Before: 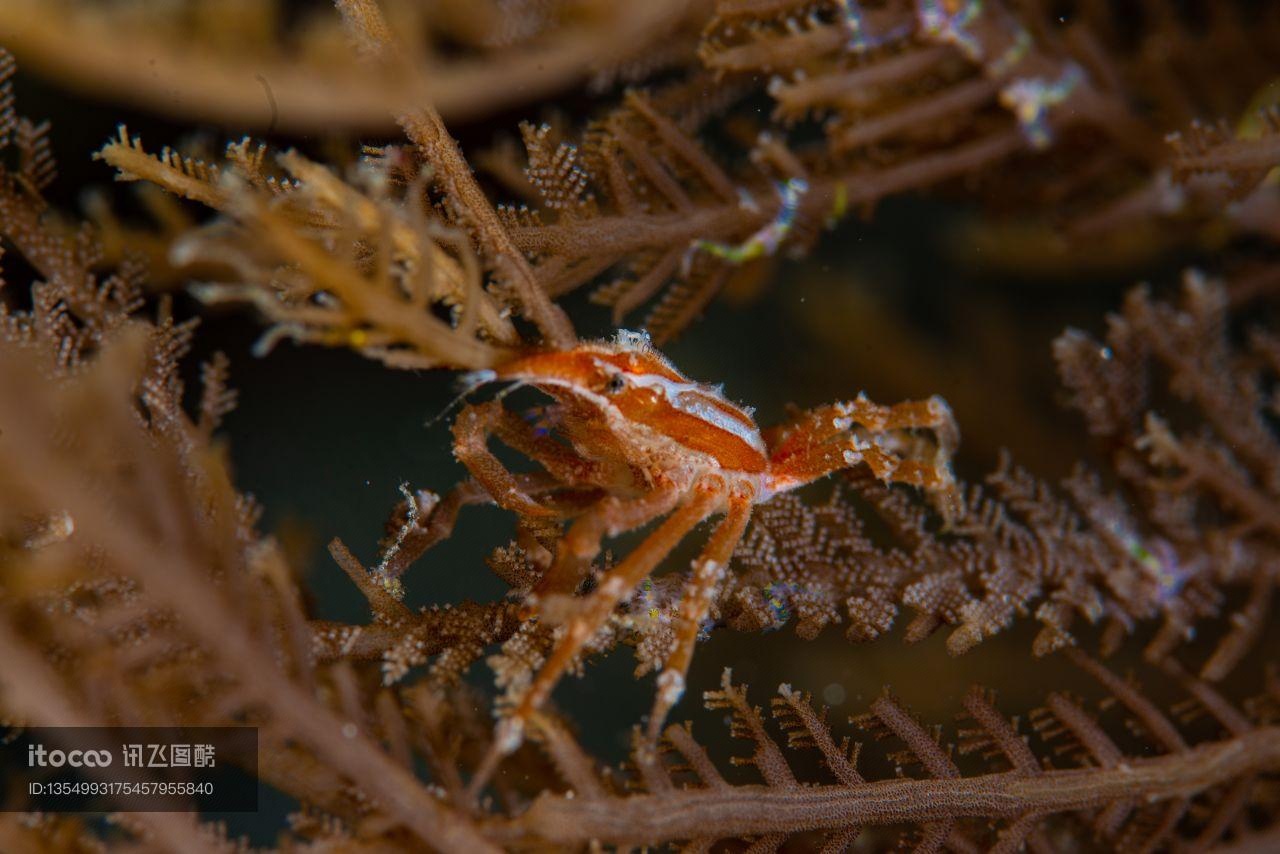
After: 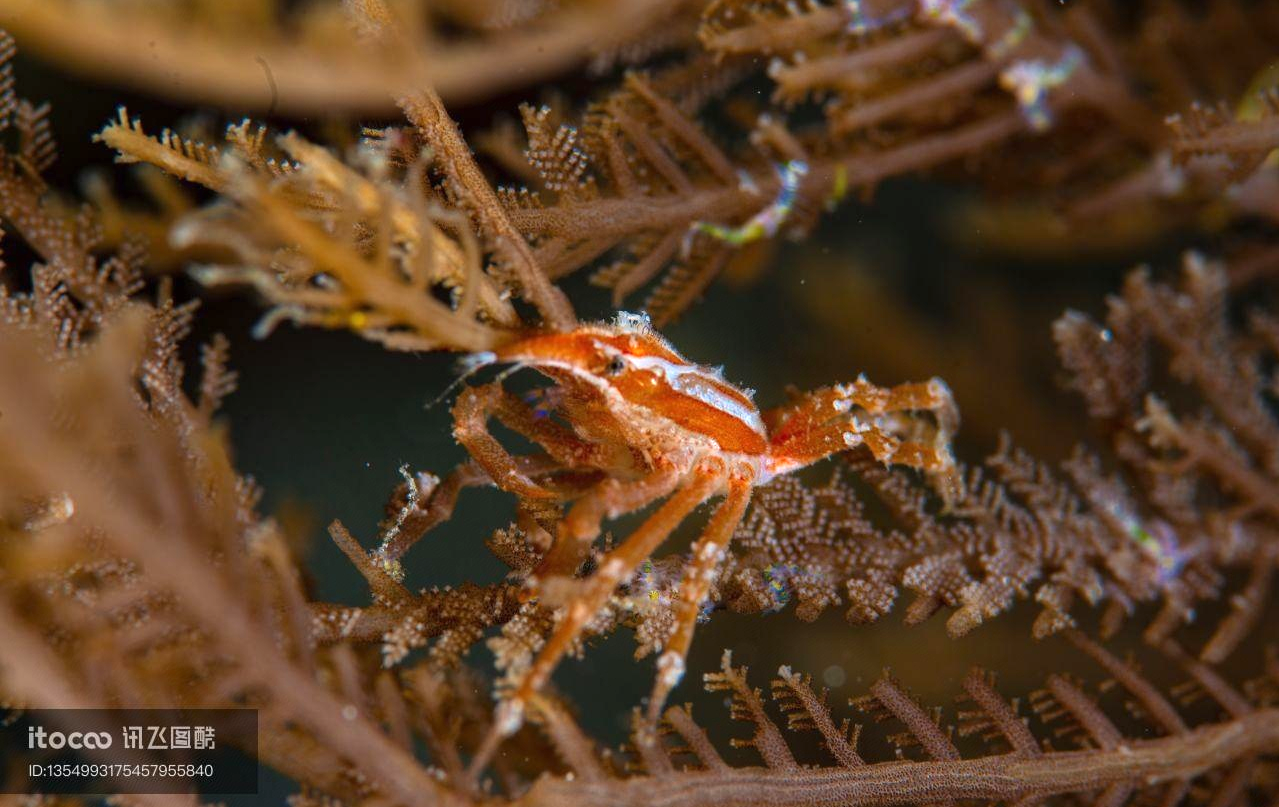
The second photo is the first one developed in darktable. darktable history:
exposure: black level correction 0, exposure 0.701 EV, compensate highlight preservation false
crop and rotate: top 2.281%, bottom 3.172%
